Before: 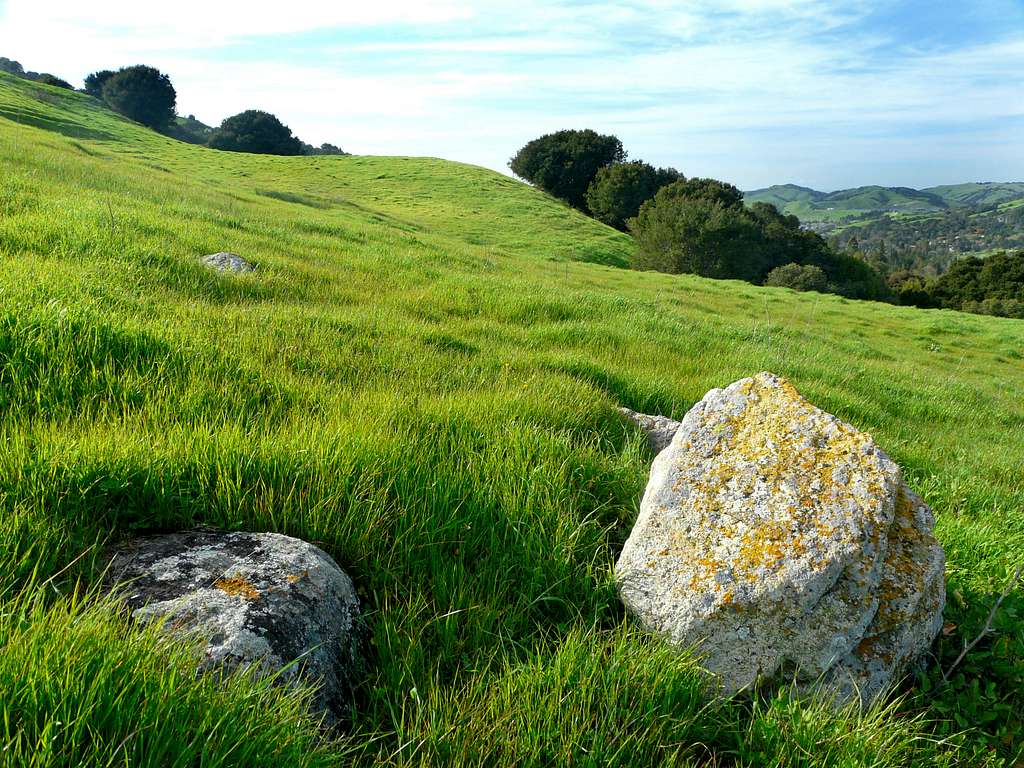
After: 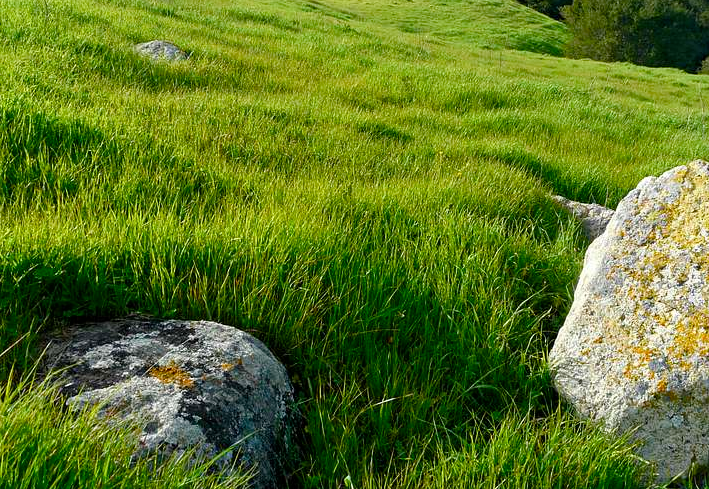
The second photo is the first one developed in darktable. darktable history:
color balance rgb: perceptual saturation grading › global saturation 20%, perceptual saturation grading › highlights -25%, perceptual saturation grading › shadows 25%
crop: left 6.488%, top 27.668%, right 24.183%, bottom 8.656%
